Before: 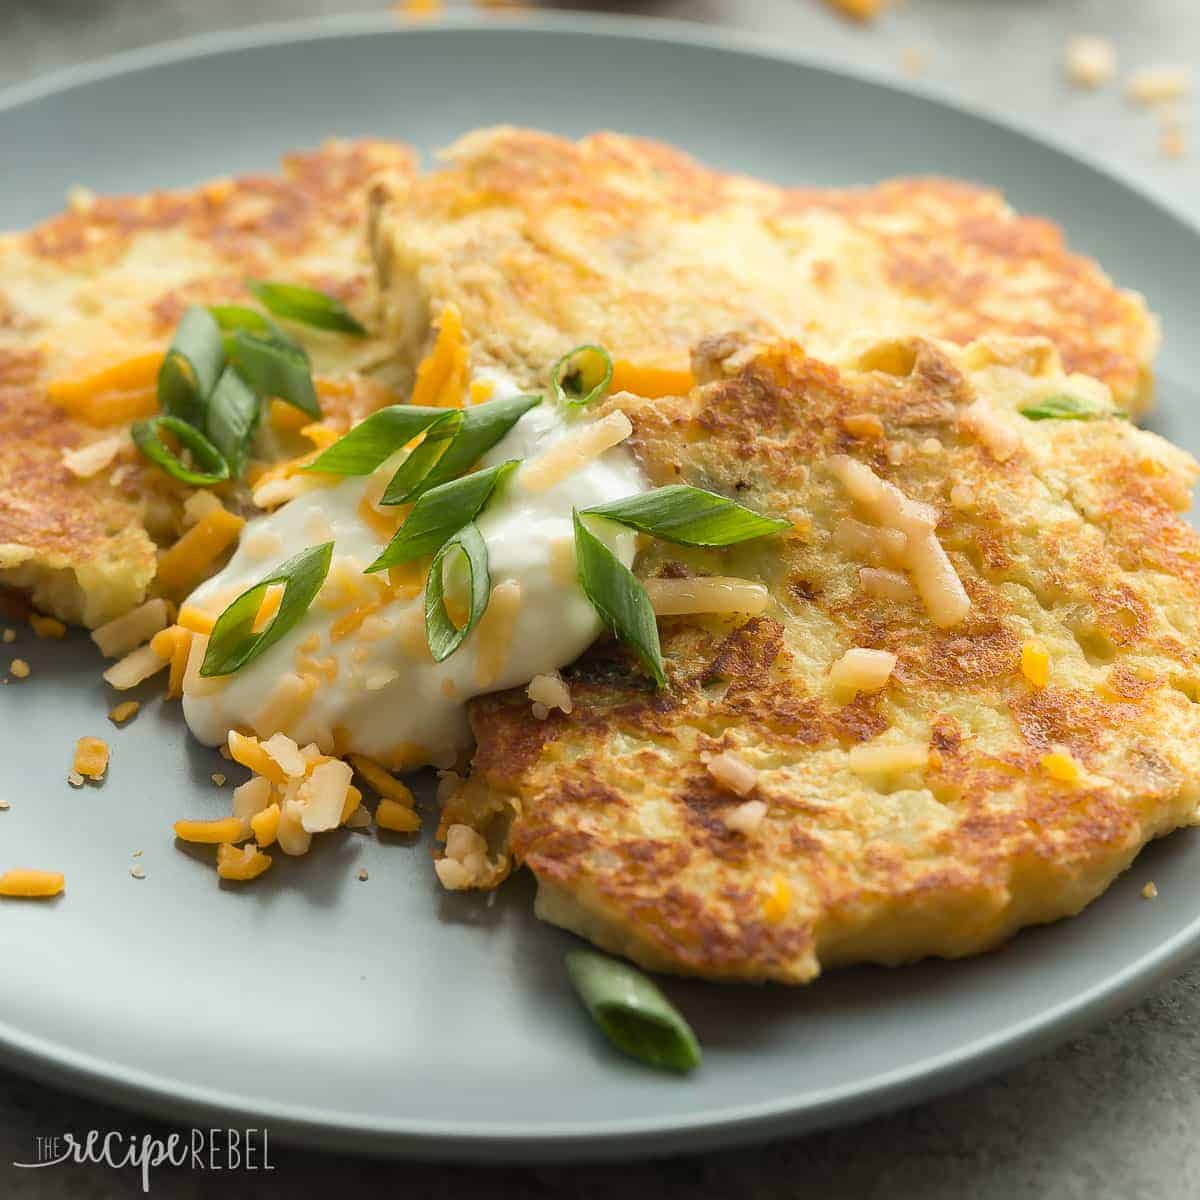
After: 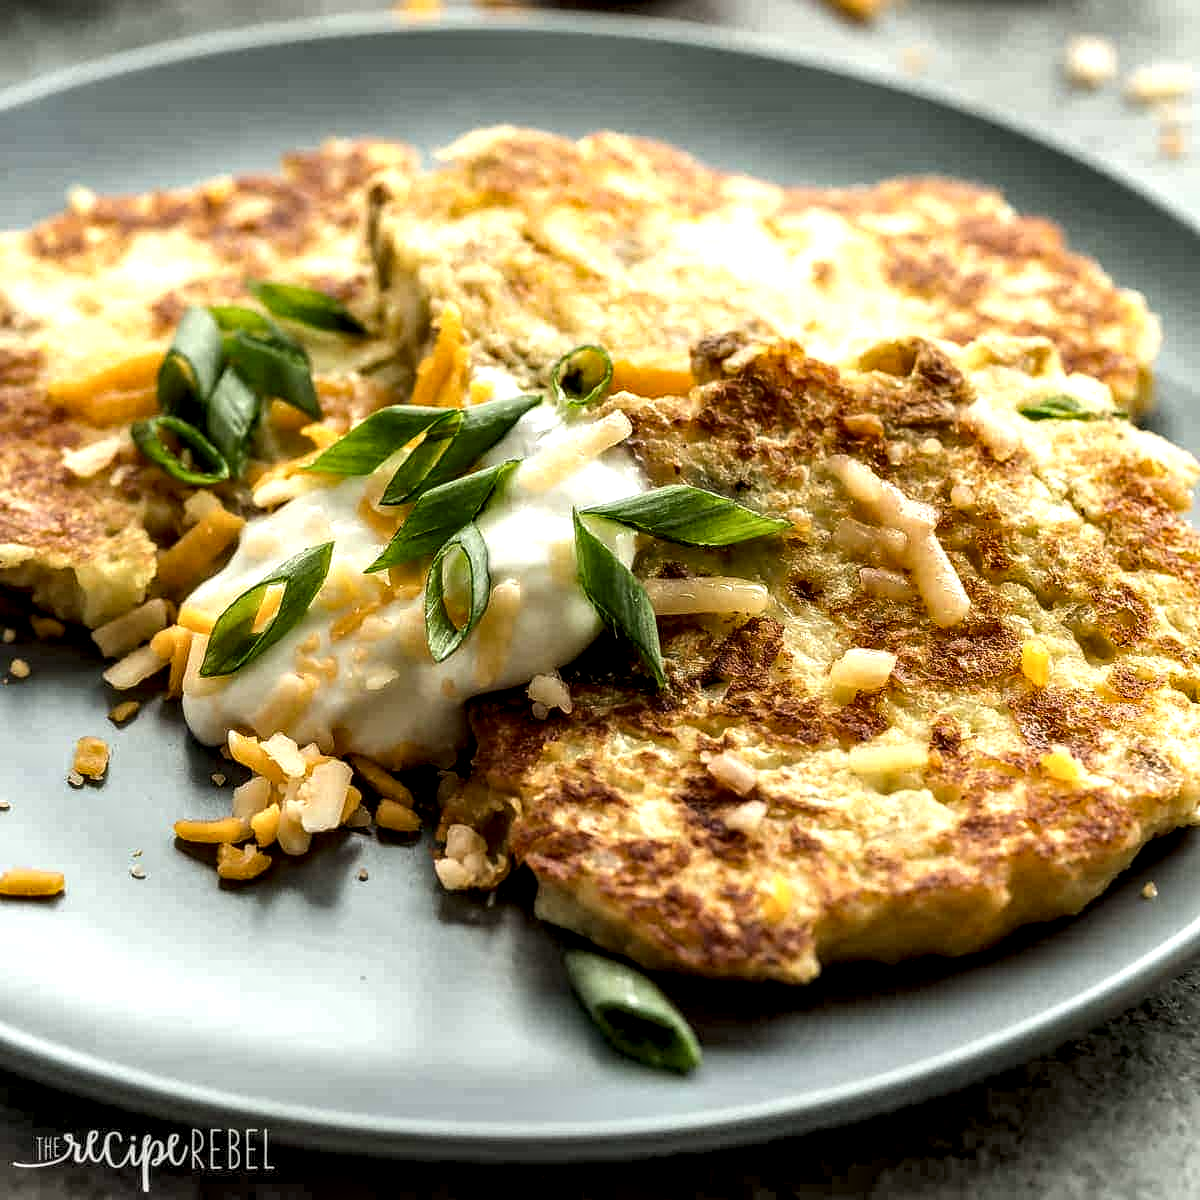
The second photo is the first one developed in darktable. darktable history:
local contrast: detail 203%
levels: levels [0.031, 0.5, 0.969]
shadows and highlights: shadows 60, soften with gaussian
